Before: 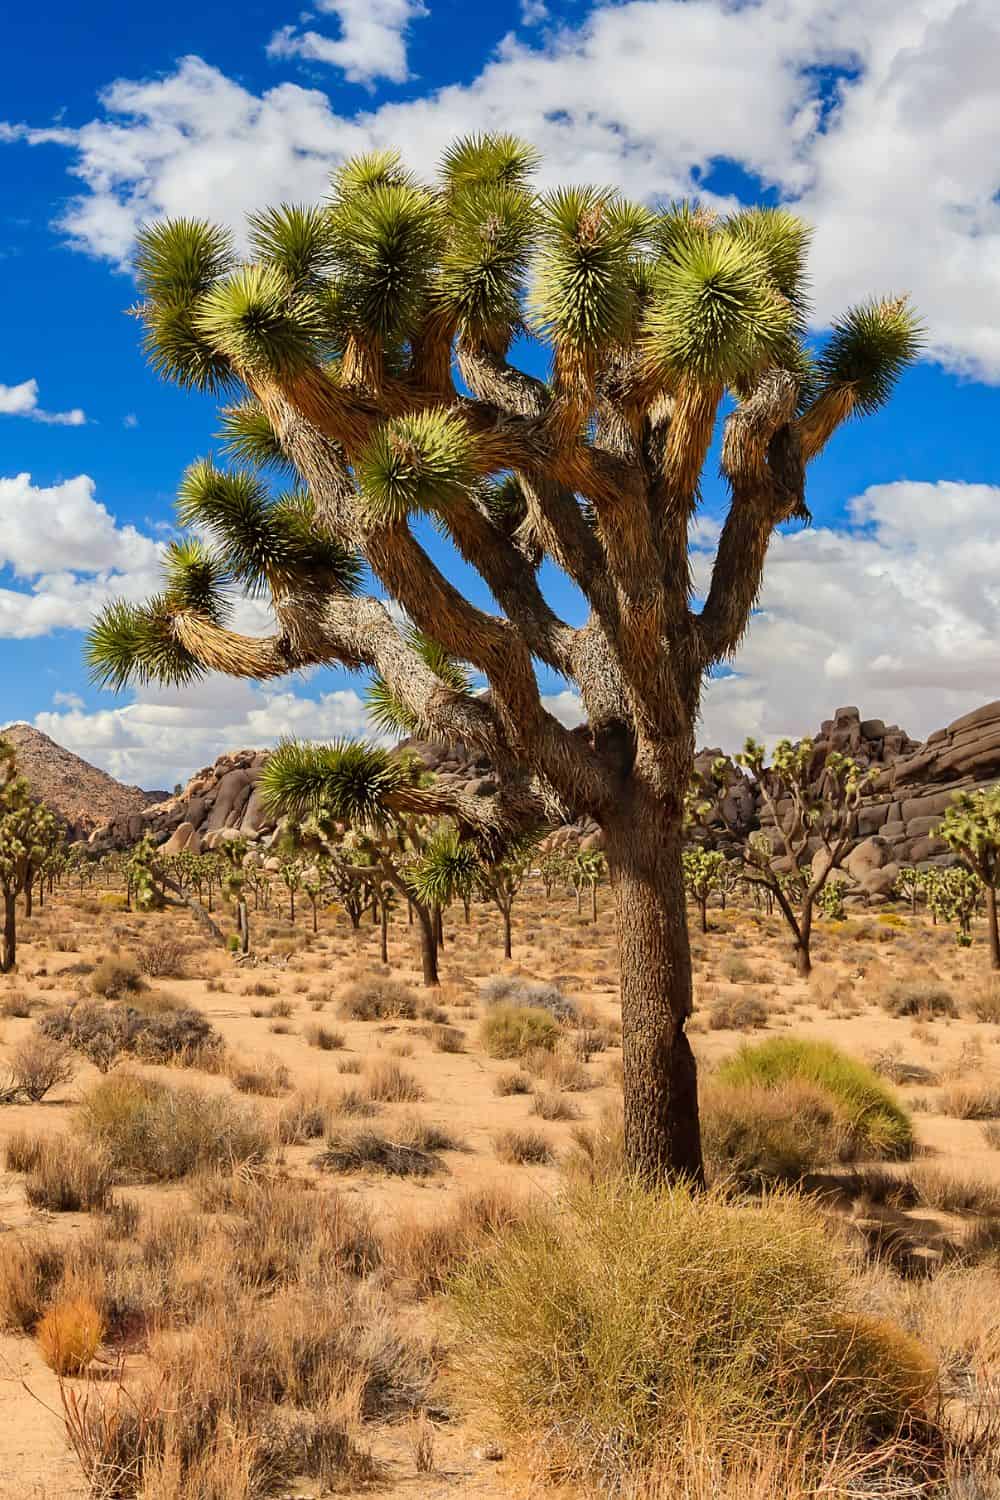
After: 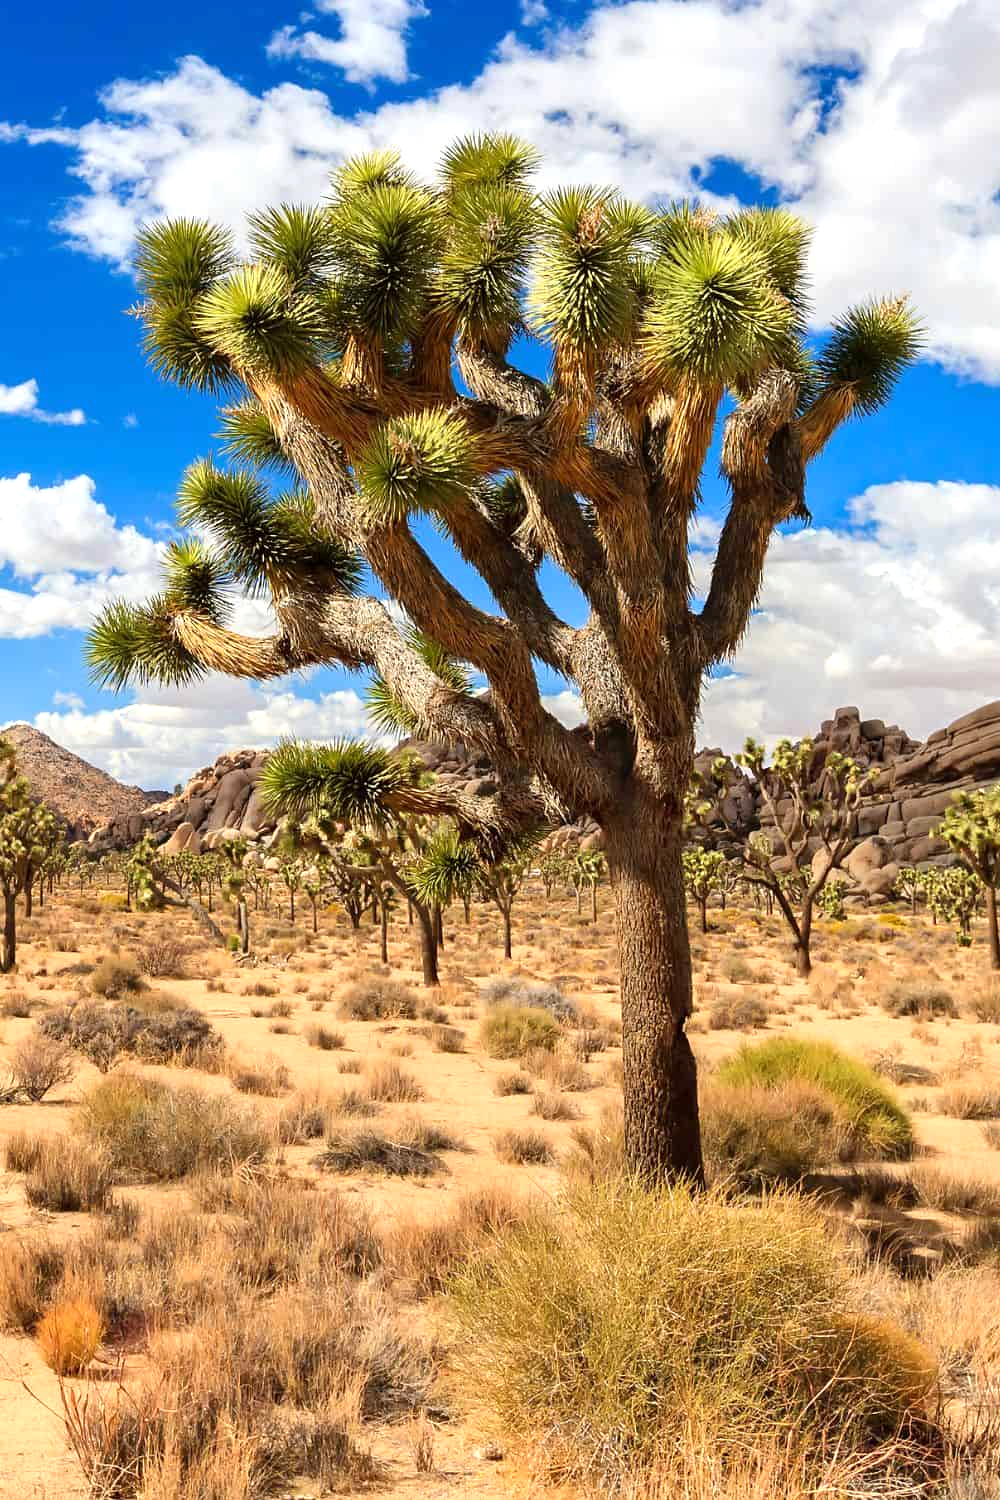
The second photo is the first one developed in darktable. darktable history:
exposure: black level correction 0.001, exposure 0.498 EV, compensate exposure bias true, compensate highlight preservation false
color calibration: illuminant same as pipeline (D50), adaptation XYZ, x 0.346, y 0.358, temperature 5013.42 K
